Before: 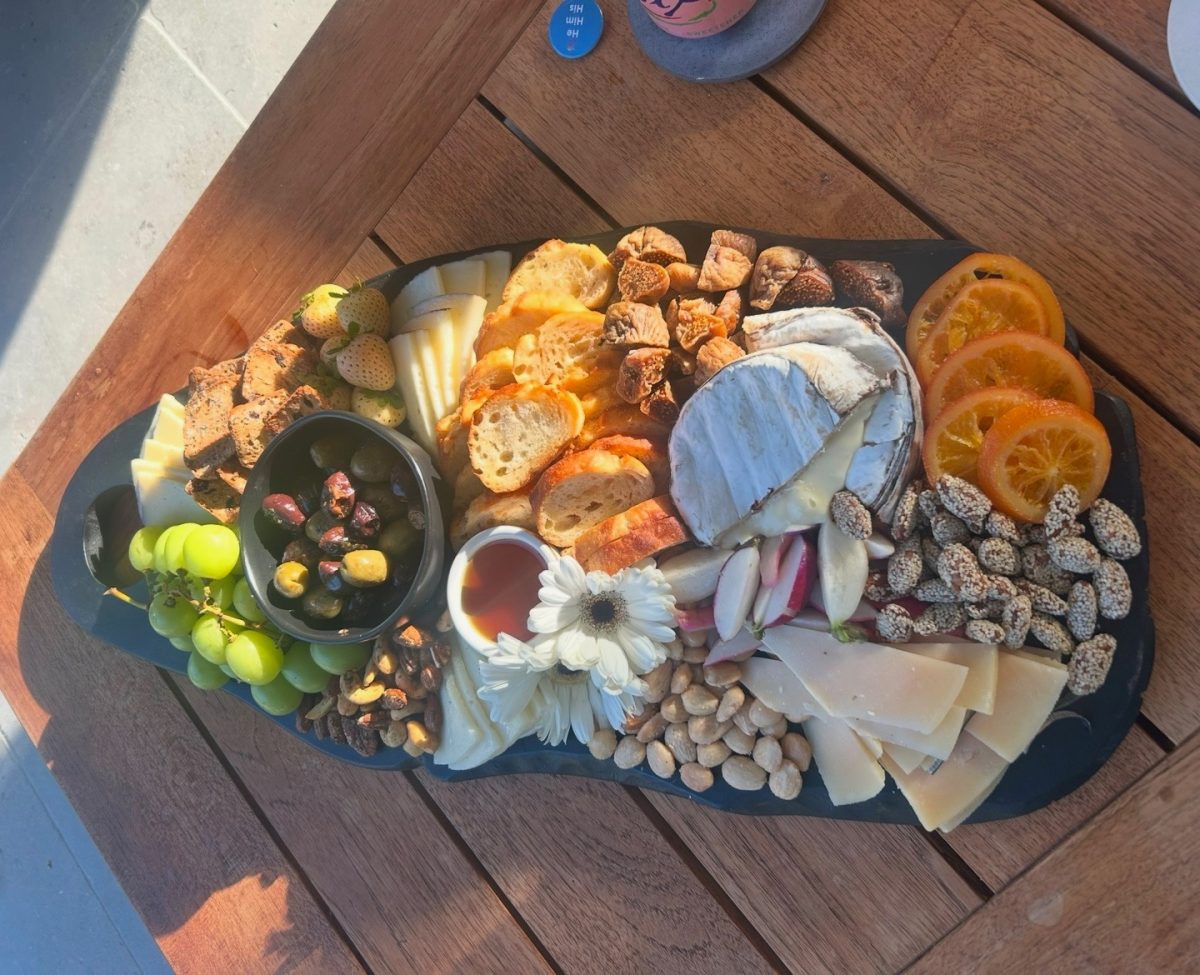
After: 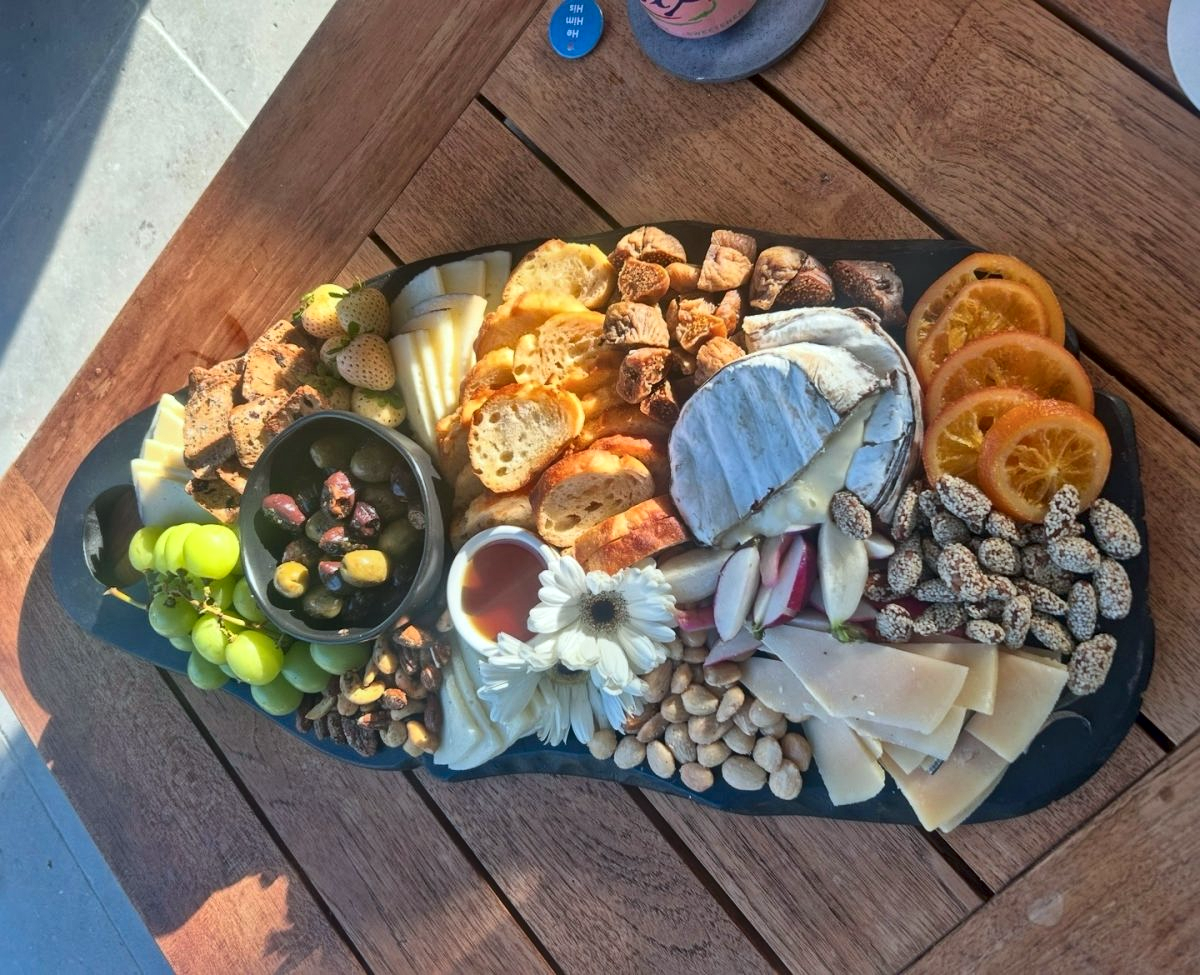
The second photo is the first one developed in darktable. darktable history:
color calibration: output R [1.003, 0.027, -0.041, 0], output G [-0.018, 1.043, -0.038, 0], output B [0.071, -0.086, 1.017, 0], illuminant as shot in camera, x 0.359, y 0.362, temperature 4570.54 K
local contrast: mode bilateral grid, contrast 20, coarseness 19, detail 163%, midtone range 0.2
